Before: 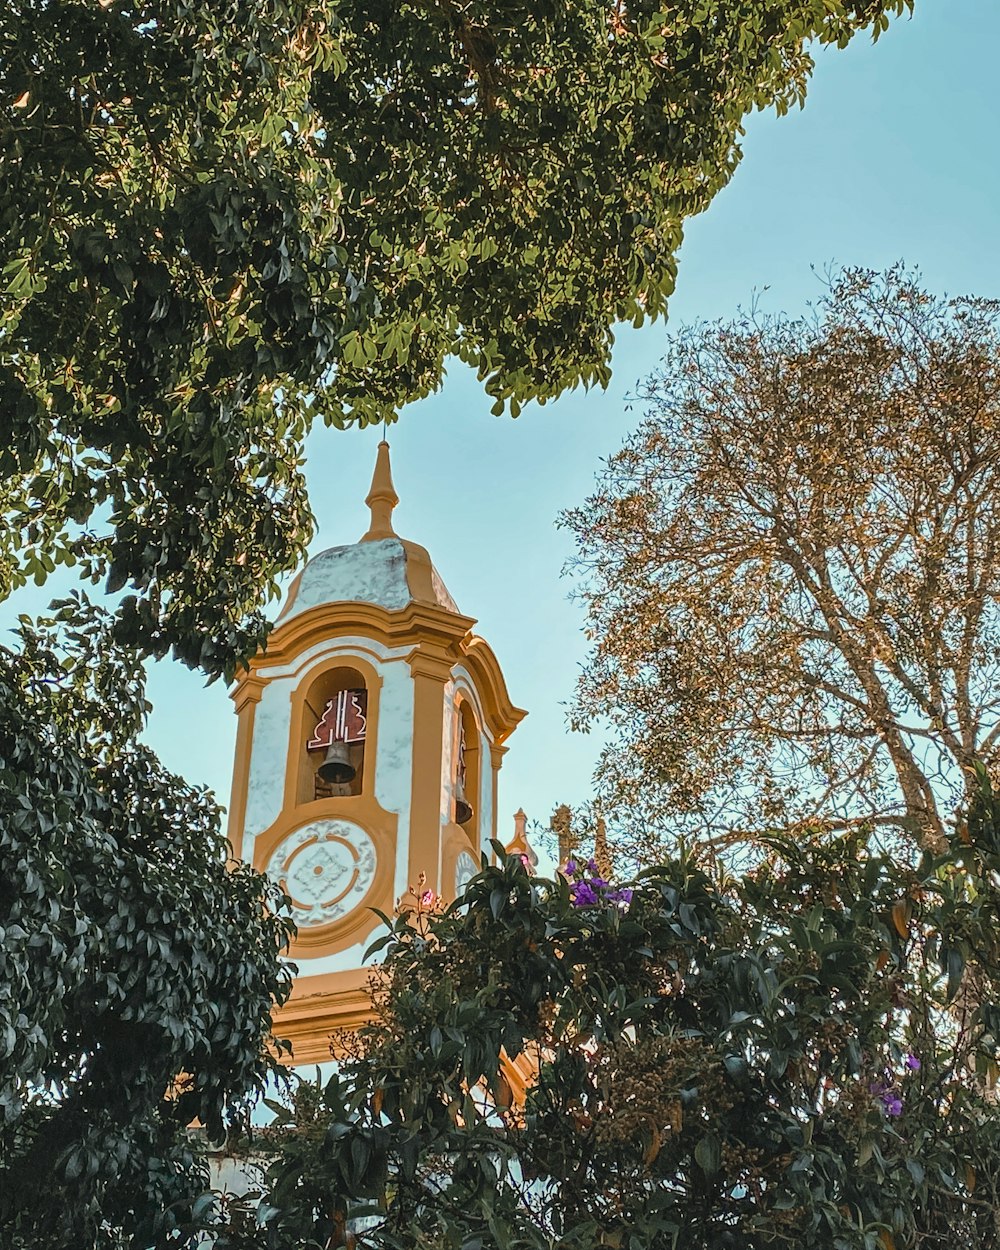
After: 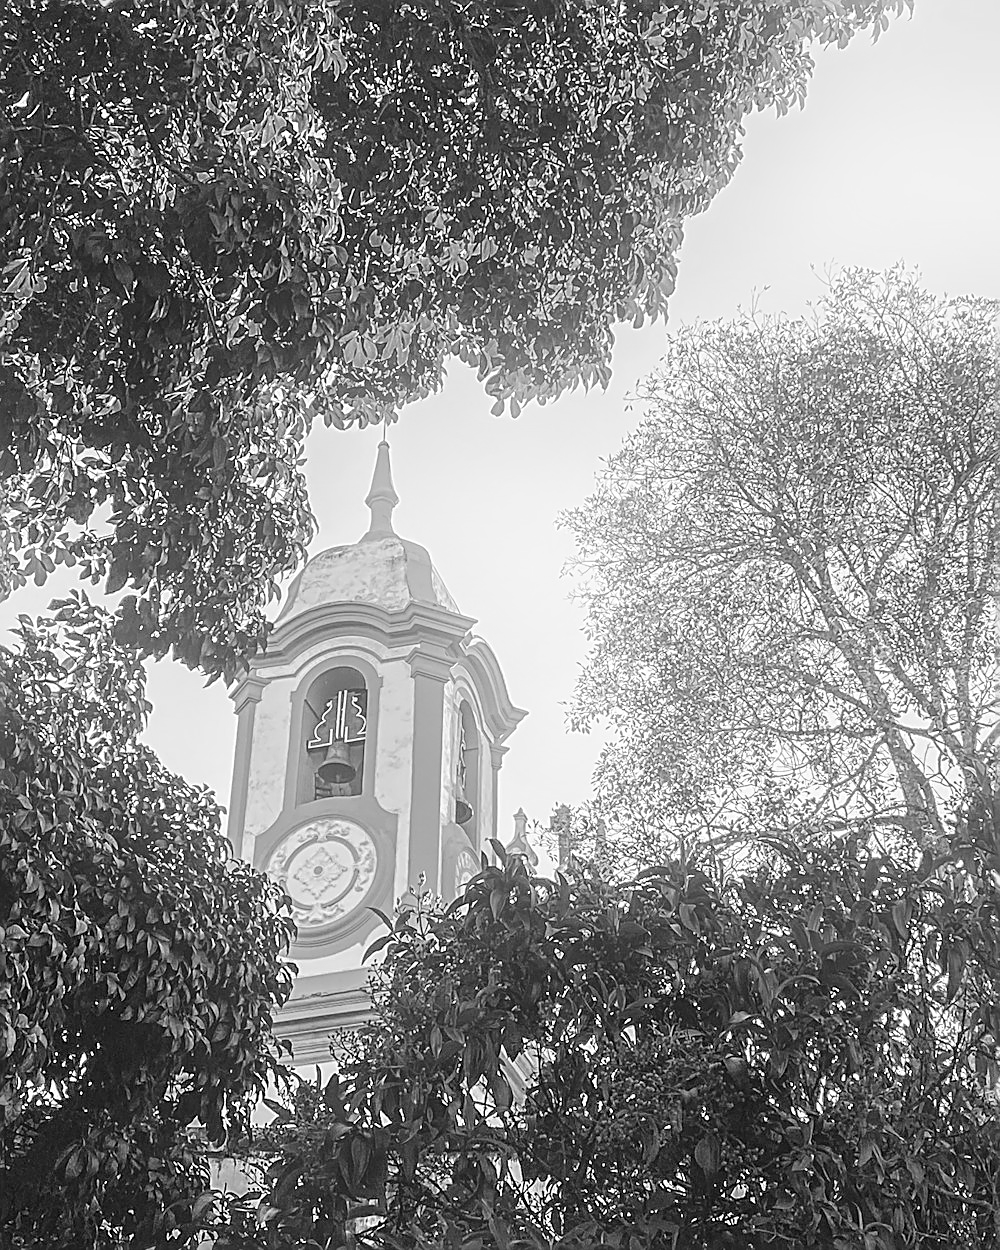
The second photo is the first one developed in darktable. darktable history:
sharpen: amount 0.901
bloom: on, module defaults
monochrome: on, module defaults
